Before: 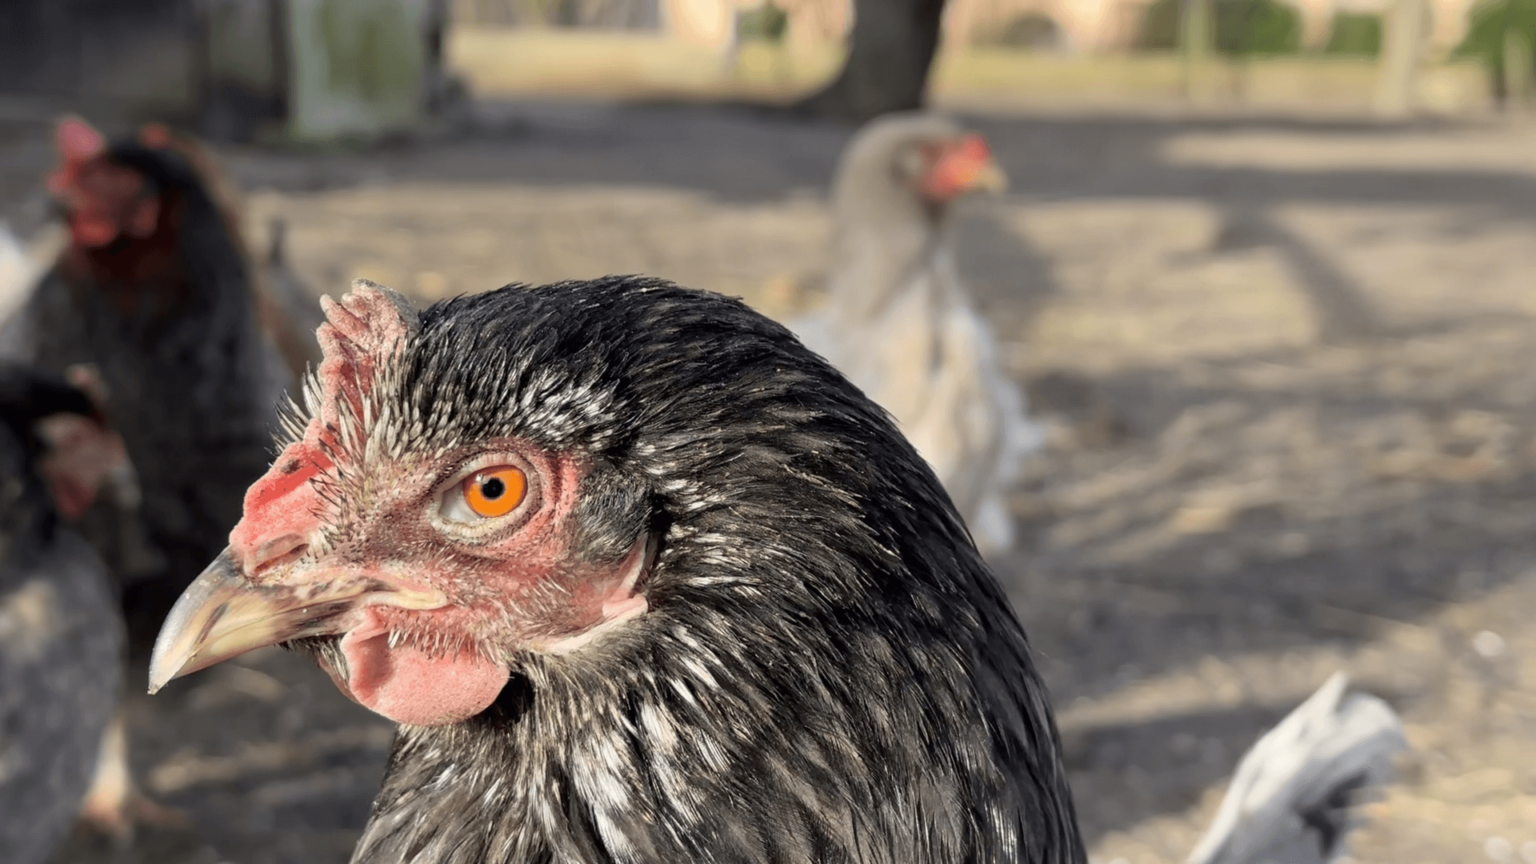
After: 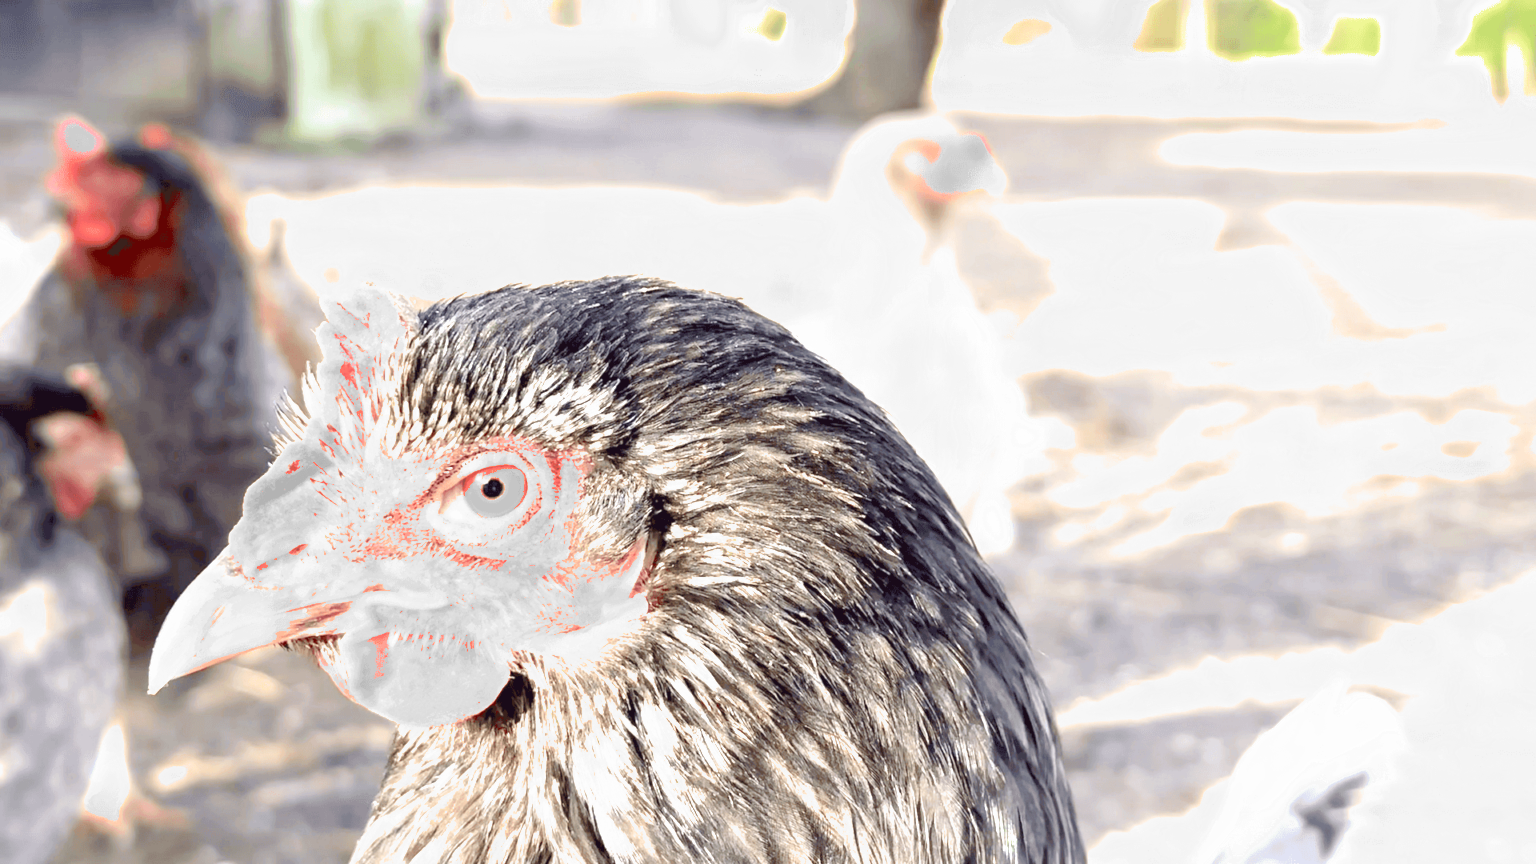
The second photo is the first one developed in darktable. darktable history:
color balance rgb: perceptual saturation grading › global saturation 35%, perceptual saturation grading › highlights -25%, perceptual saturation grading › shadows 50%
exposure: exposure 3 EV, compensate highlight preservation false
filmic rgb: middle gray luminance 18.42%, black relative exposure -10.5 EV, white relative exposure 3.4 EV, threshold 6 EV, target black luminance 0%, hardness 6.03, latitude 99%, contrast 0.847, shadows ↔ highlights balance 0.505%, add noise in highlights 0, preserve chrominance max RGB, color science v3 (2019), use custom middle-gray values true, iterations of high-quality reconstruction 0, contrast in highlights soft, enable highlight reconstruction true
